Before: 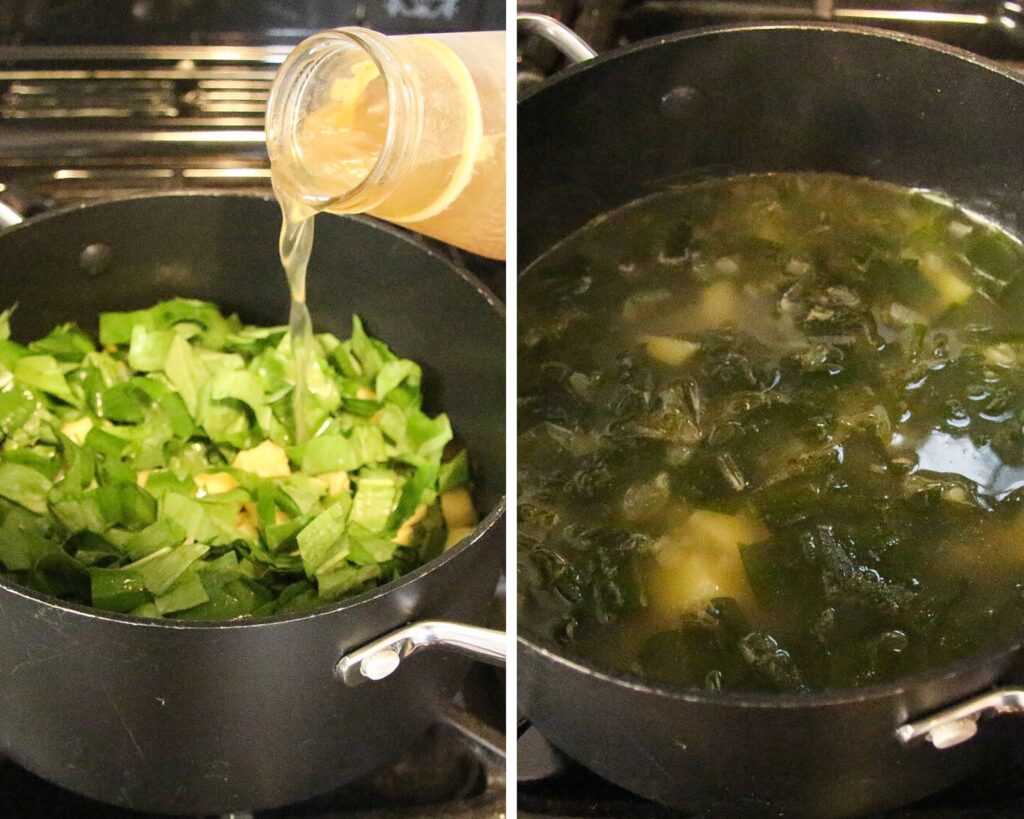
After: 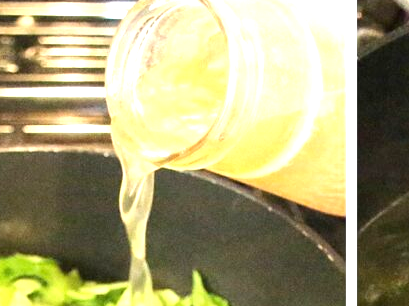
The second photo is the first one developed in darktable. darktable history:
crop: left 15.703%, top 5.42%, right 44.314%, bottom 57.104%
exposure: exposure 1 EV, compensate highlight preservation false
